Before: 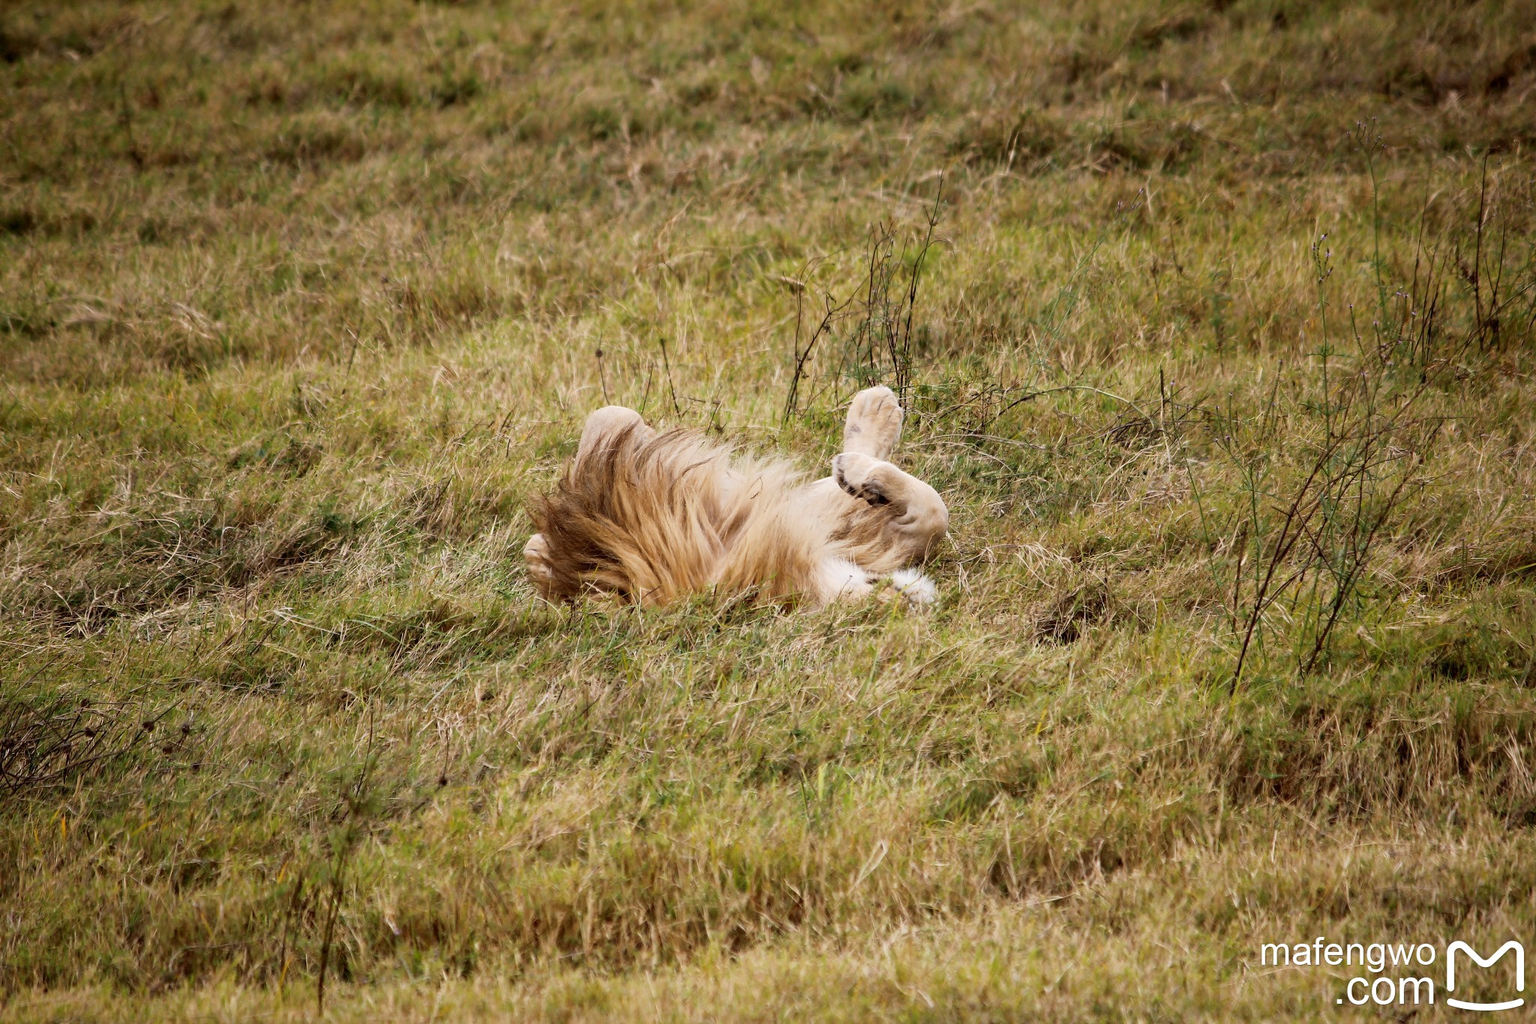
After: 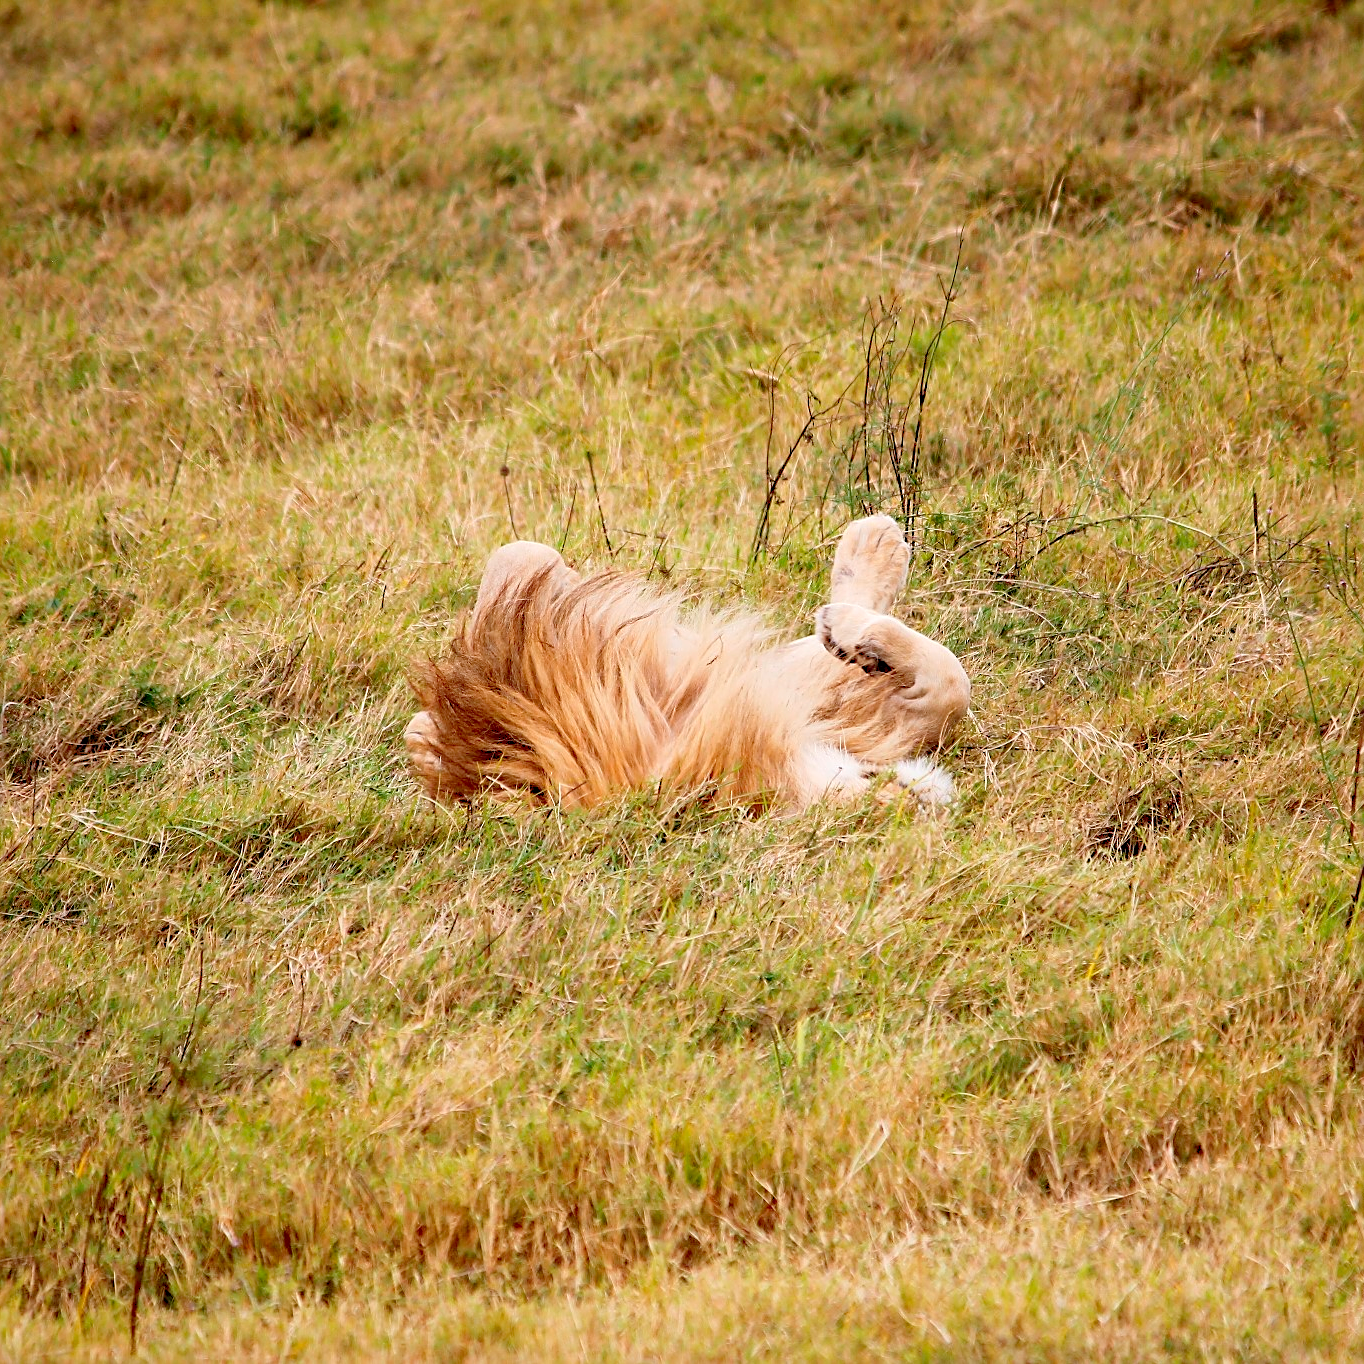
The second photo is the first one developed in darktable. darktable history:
crop and rotate: left 14.403%, right 18.979%
sharpen: on, module defaults
levels: levels [0, 0.43, 0.984]
